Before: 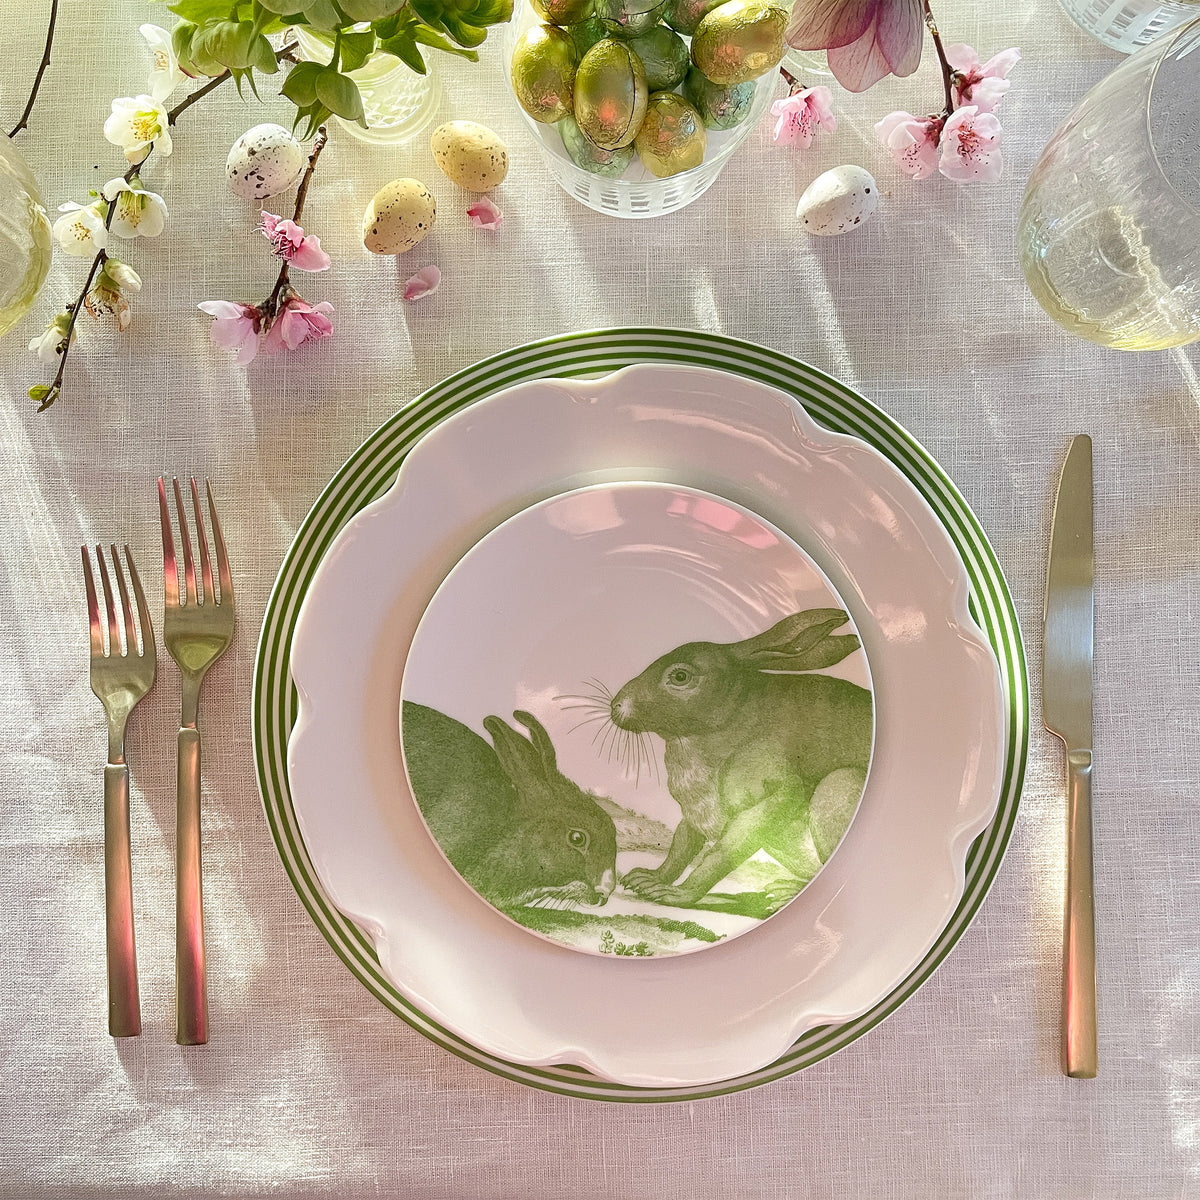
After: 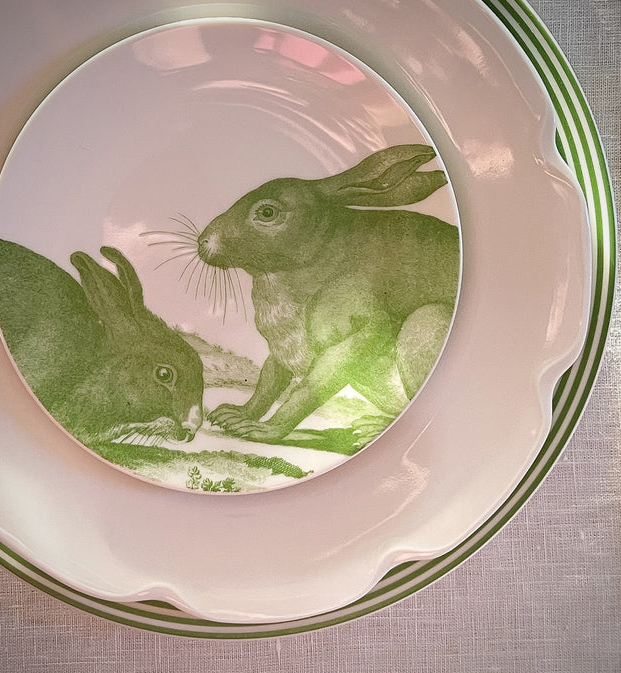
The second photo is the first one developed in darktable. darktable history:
crop: left 34.487%, top 38.727%, right 13.699%, bottom 5.18%
vignetting: fall-off radius 61.19%, brightness -0.585, saturation -0.107
base curve: preserve colors none
